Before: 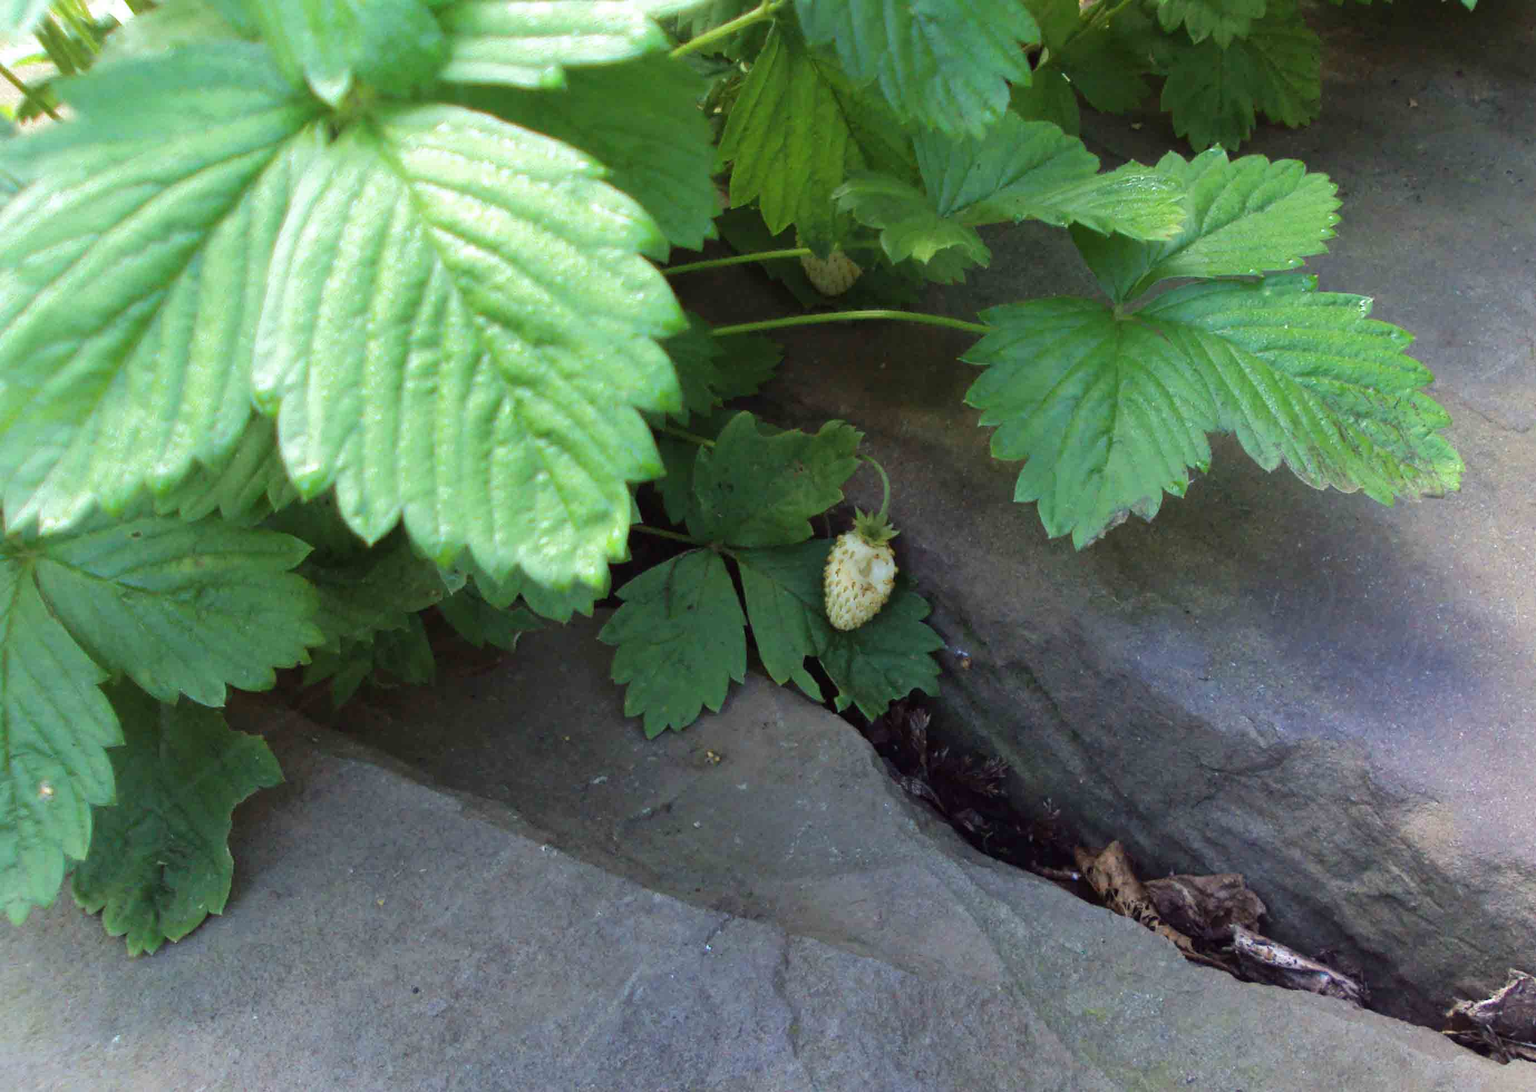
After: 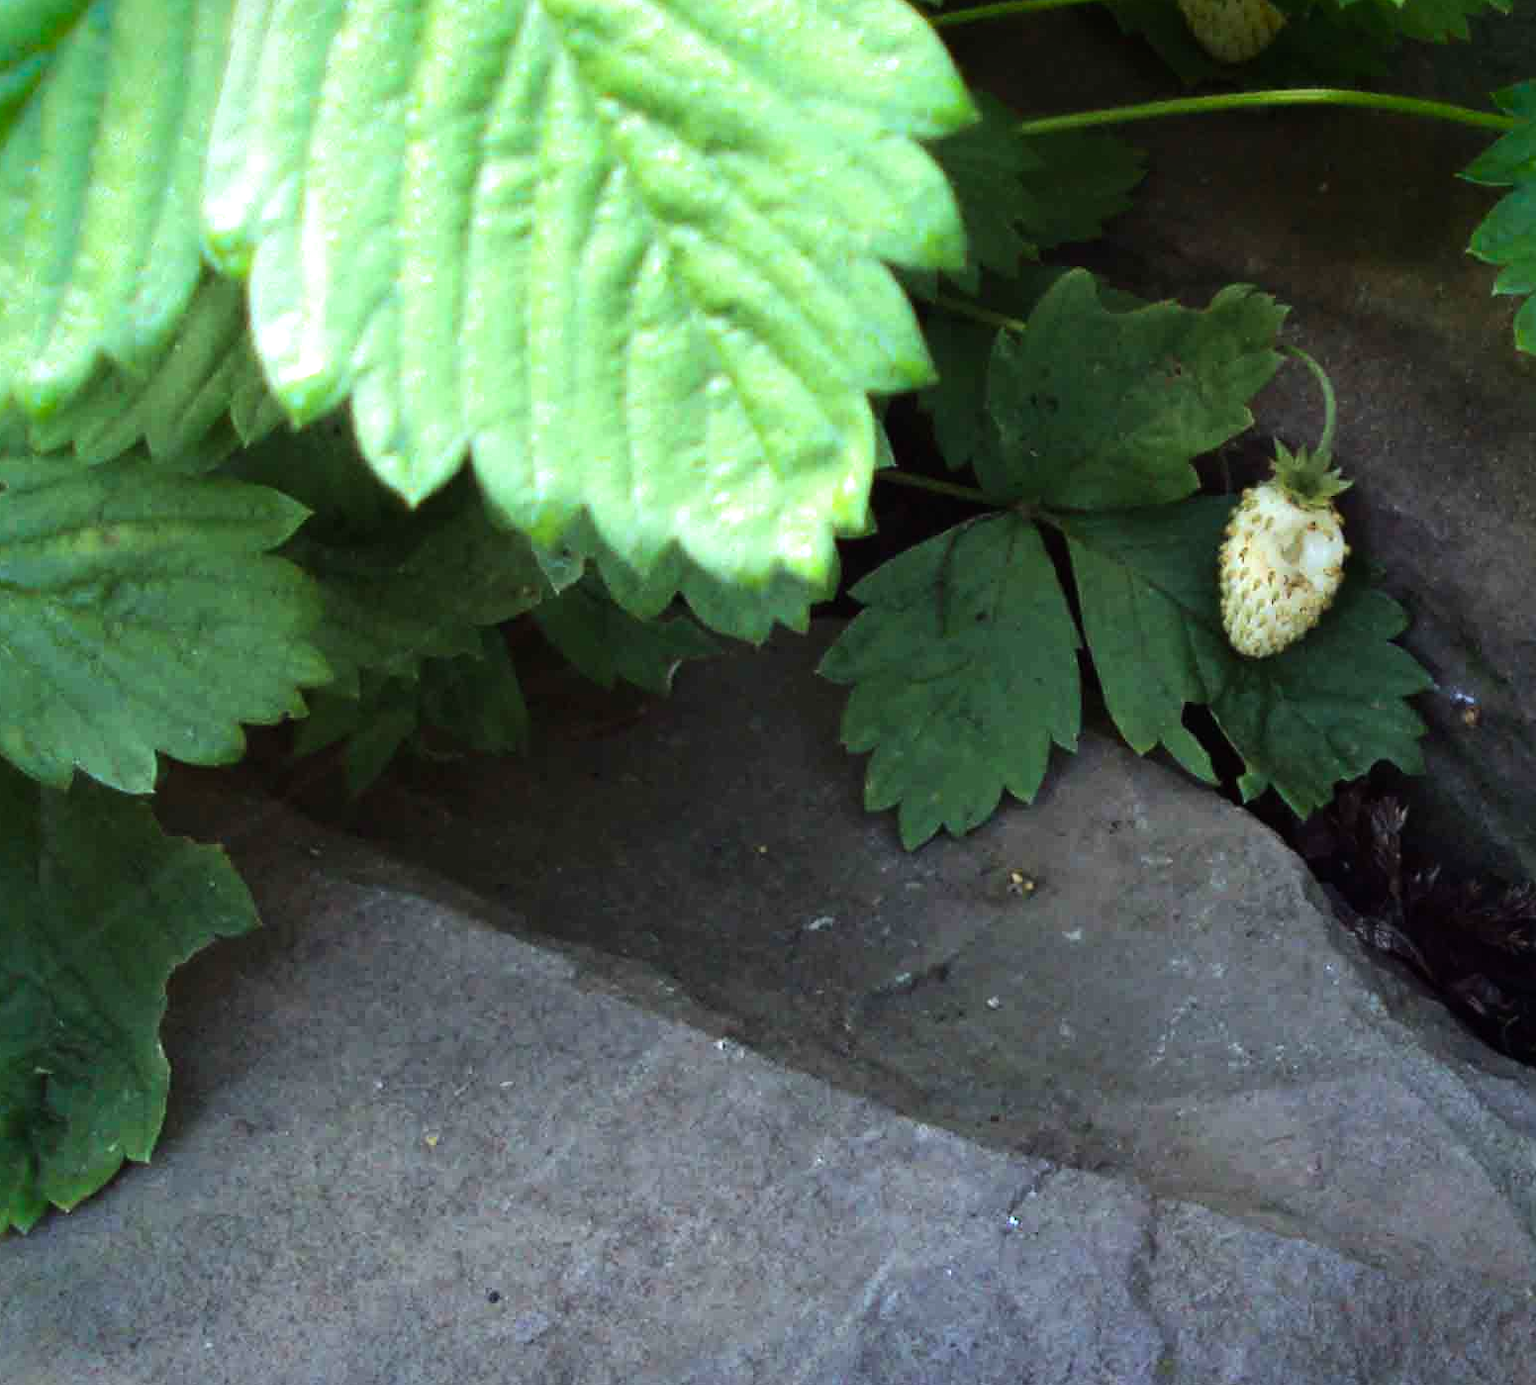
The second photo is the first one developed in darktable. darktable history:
vignetting: fall-off start 88.53%, fall-off radius 44.2%, saturation 0.376, width/height ratio 1.161
tone equalizer: -8 EV -0.75 EV, -7 EV -0.7 EV, -6 EV -0.6 EV, -5 EV -0.4 EV, -3 EV 0.4 EV, -2 EV 0.6 EV, -1 EV 0.7 EV, +0 EV 0.75 EV, edges refinement/feathering 500, mask exposure compensation -1.57 EV, preserve details no
crop: left 8.966%, top 23.852%, right 34.699%, bottom 4.703%
